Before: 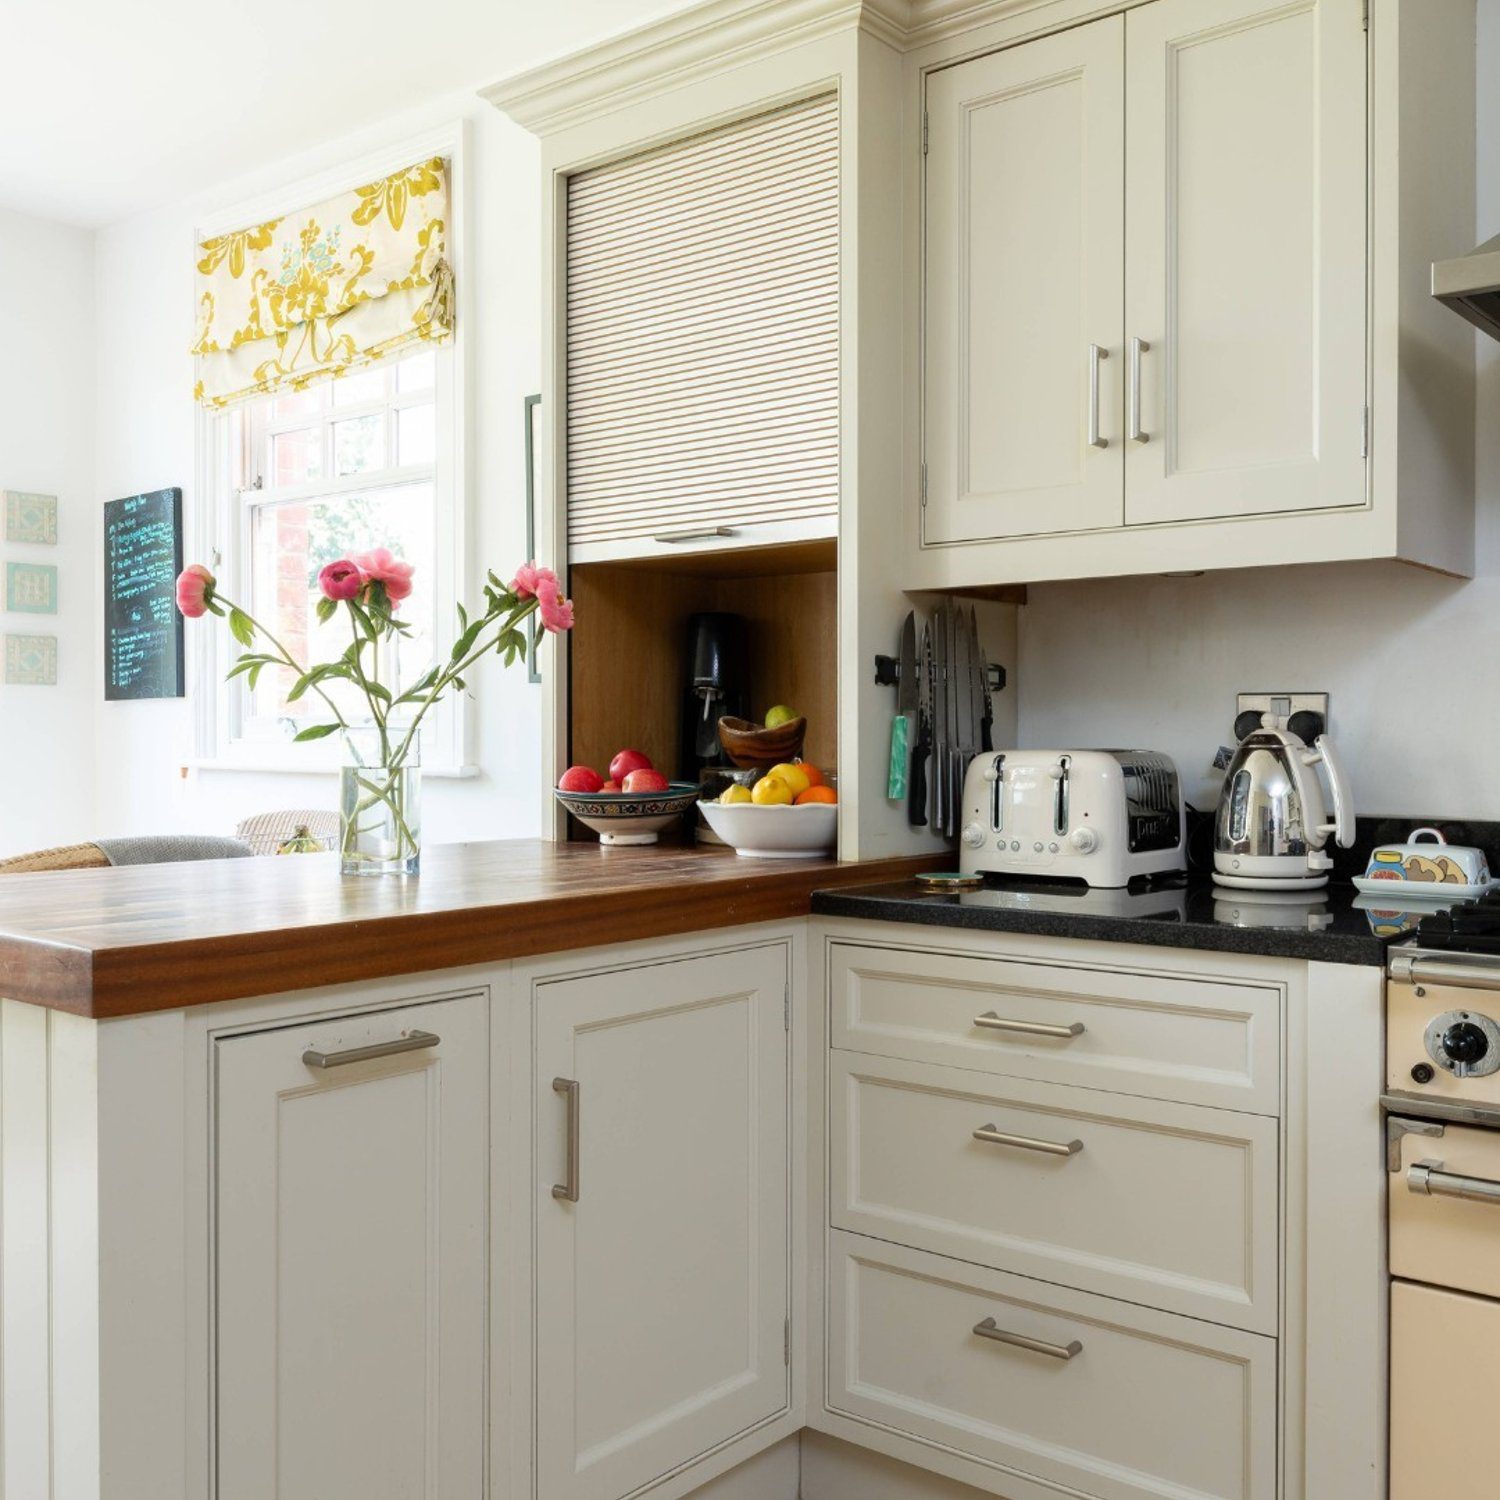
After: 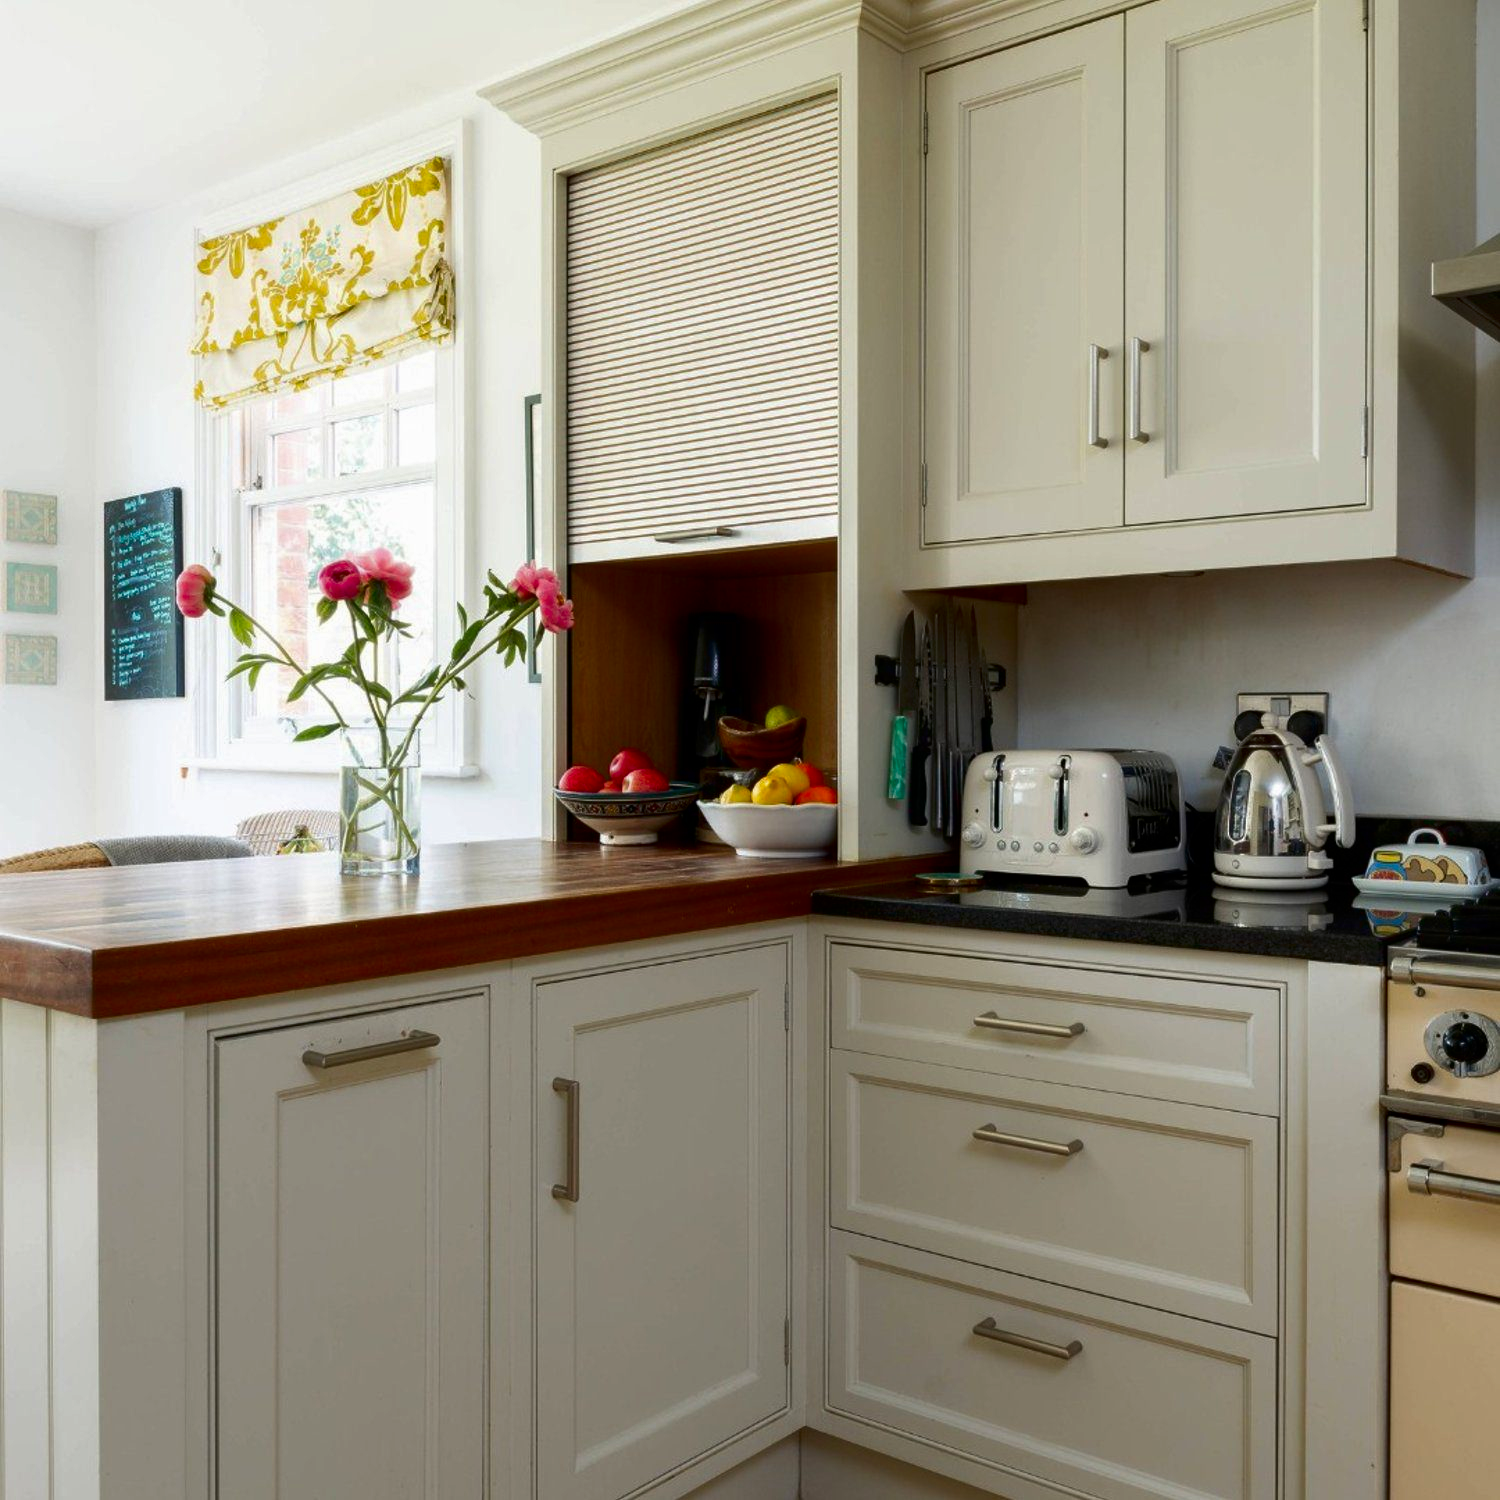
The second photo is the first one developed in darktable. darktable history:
exposure: exposure -0.013 EV, compensate highlight preservation false
contrast brightness saturation: brightness -0.249, saturation 0.203
